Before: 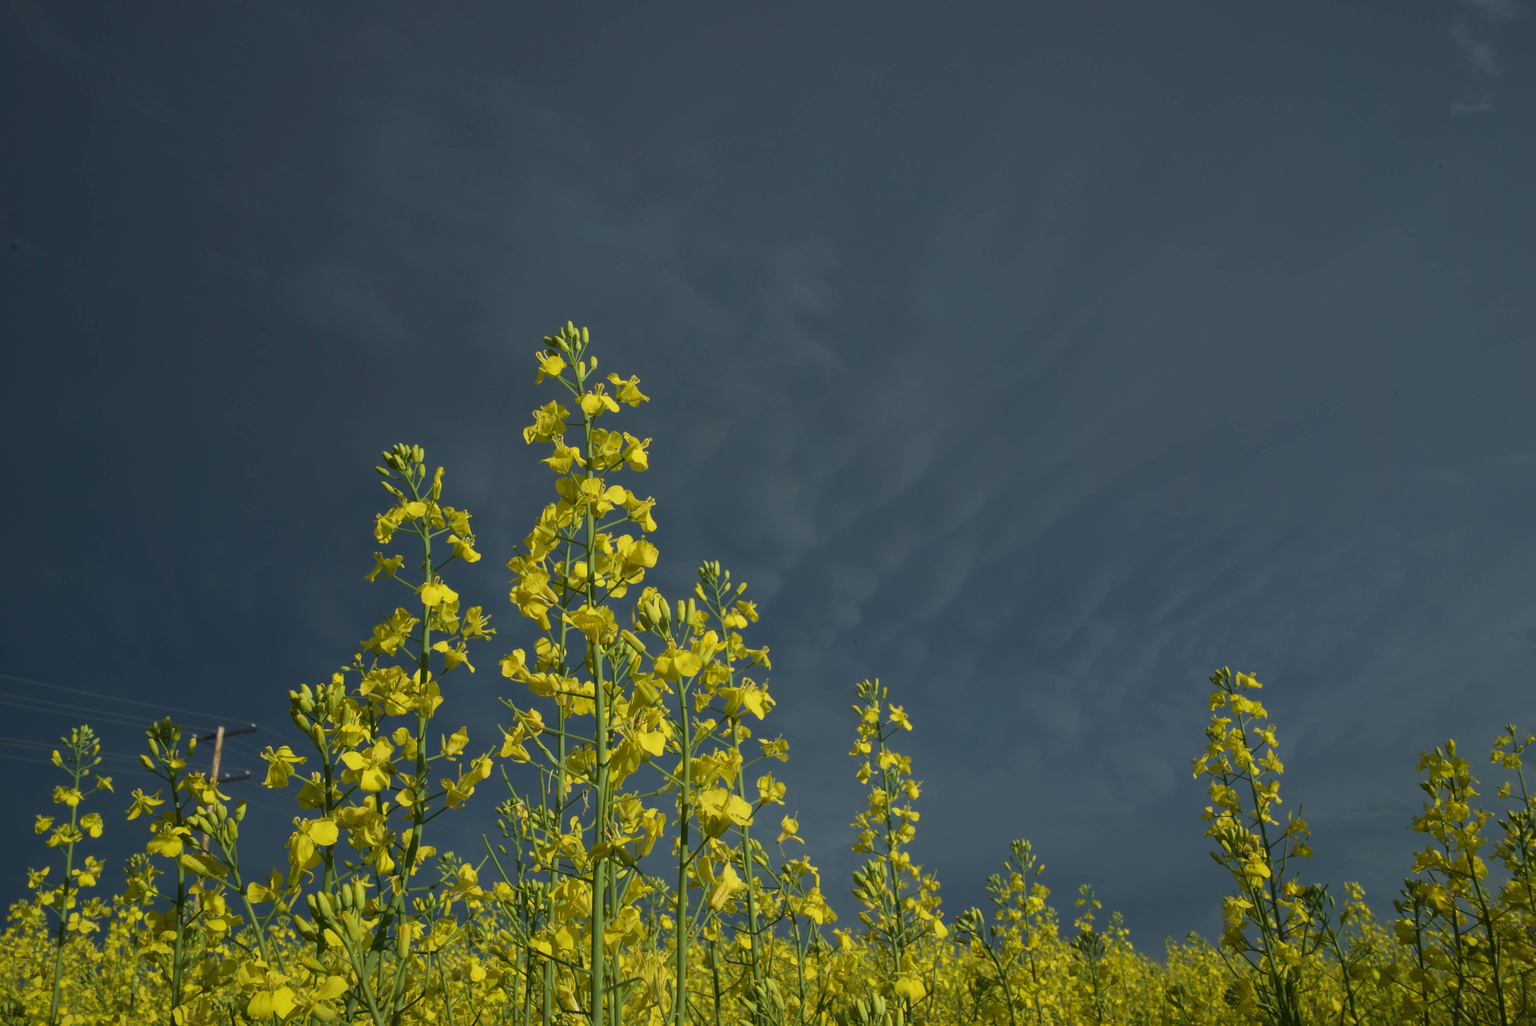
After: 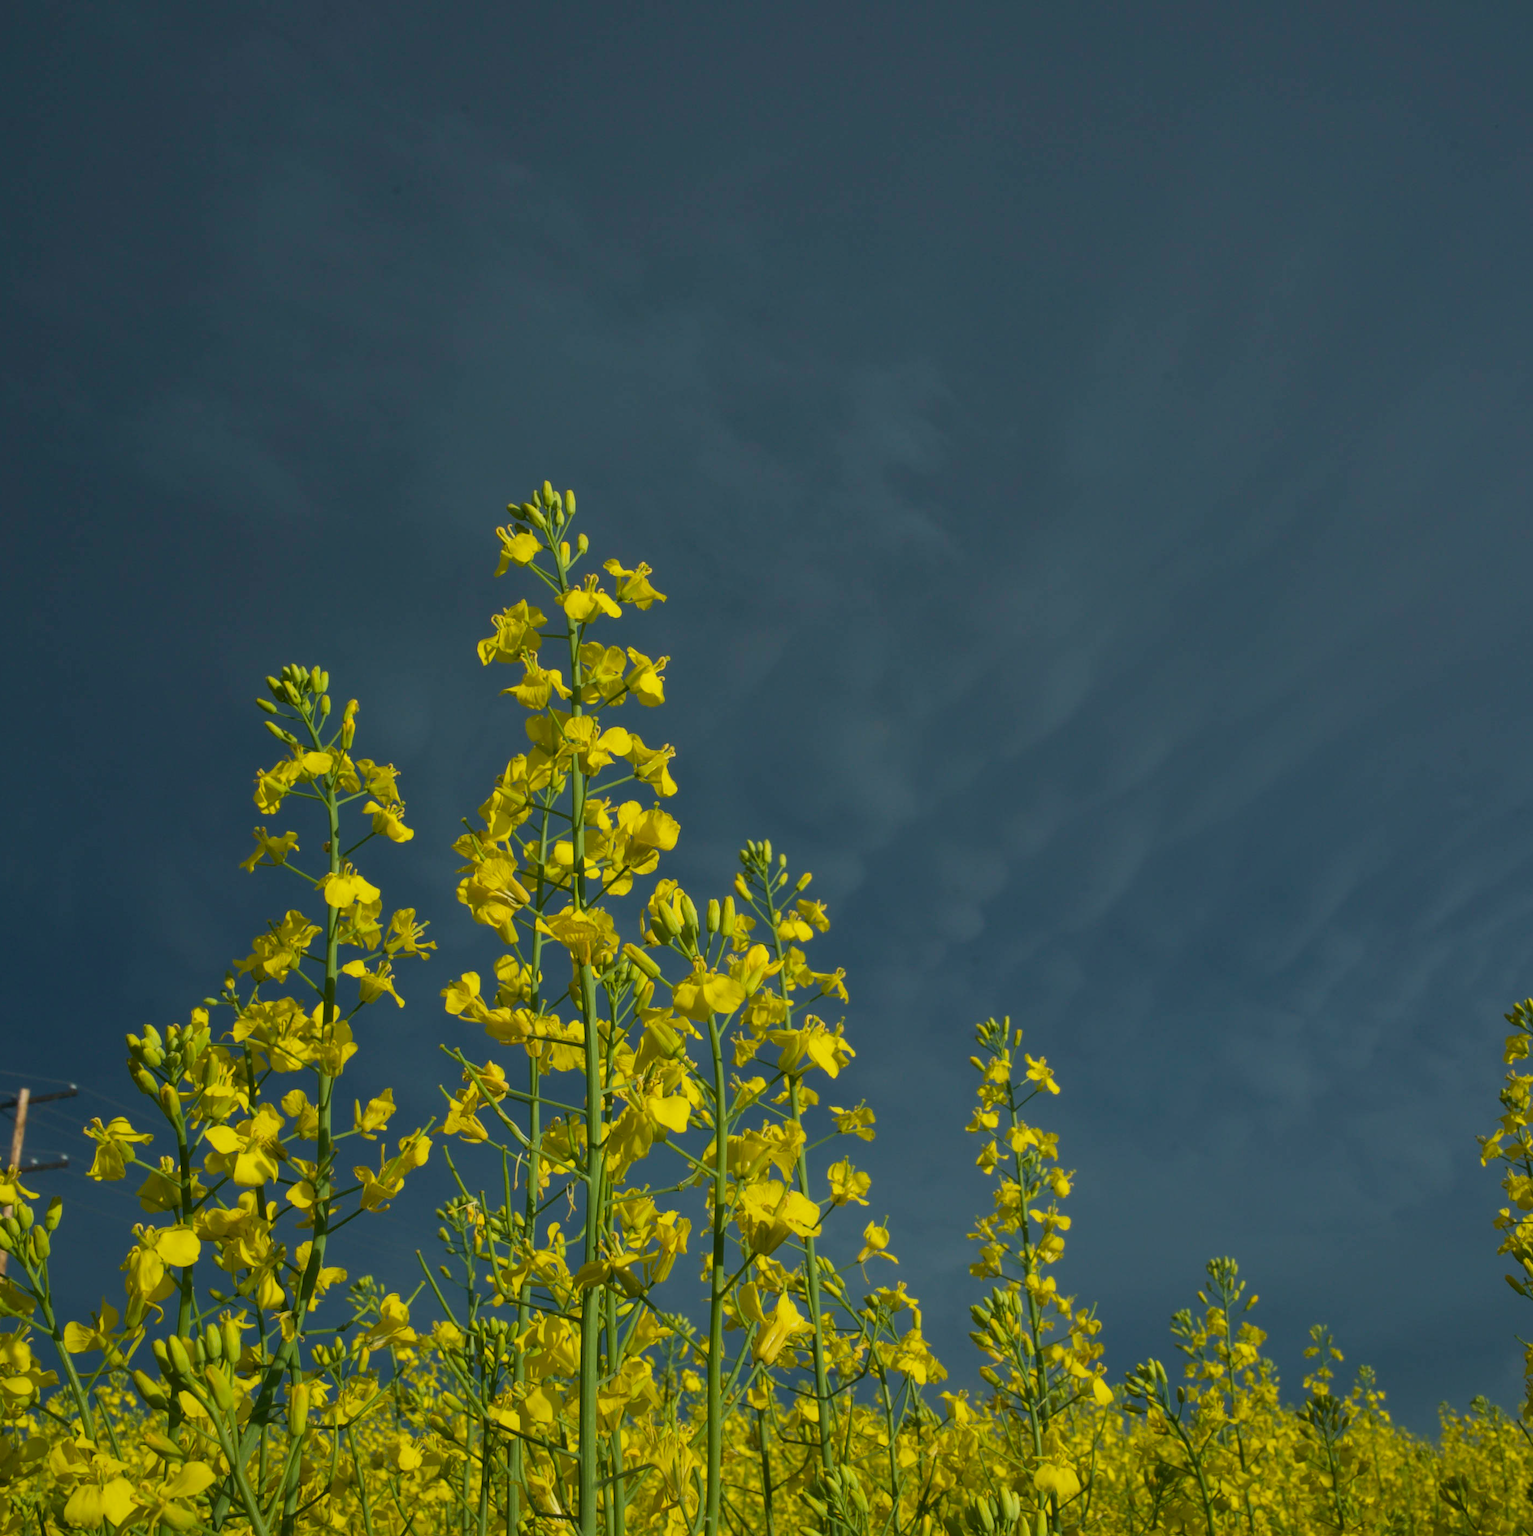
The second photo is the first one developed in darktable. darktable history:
velvia: strength 15%
crop and rotate: left 13.342%, right 19.991%
